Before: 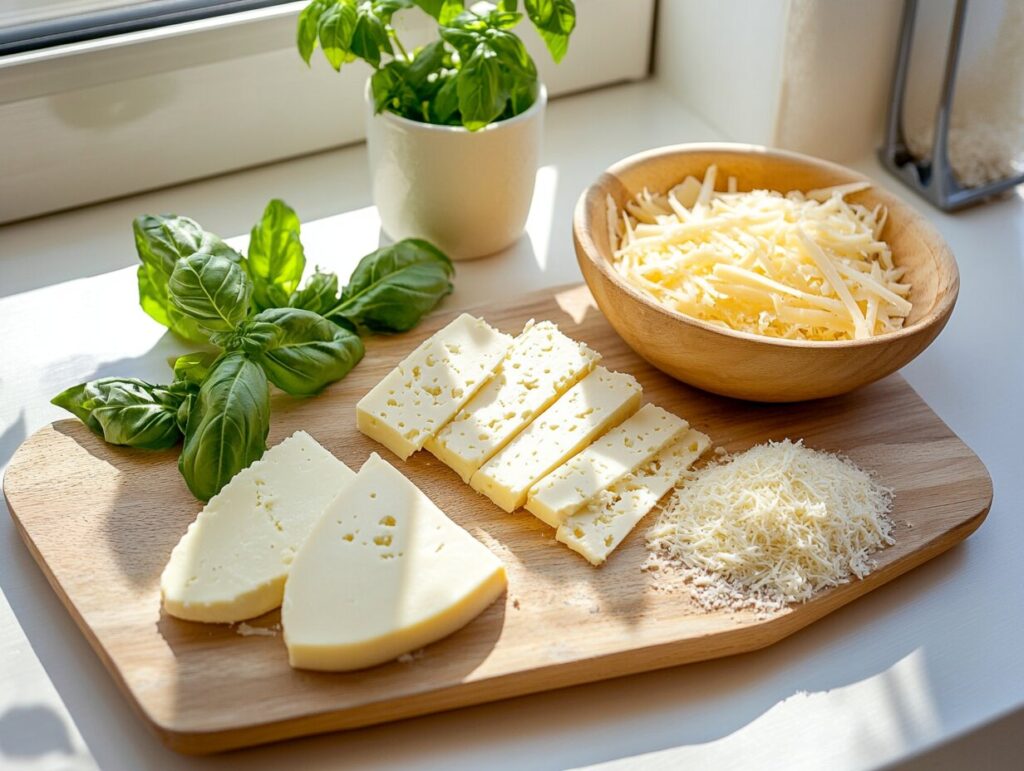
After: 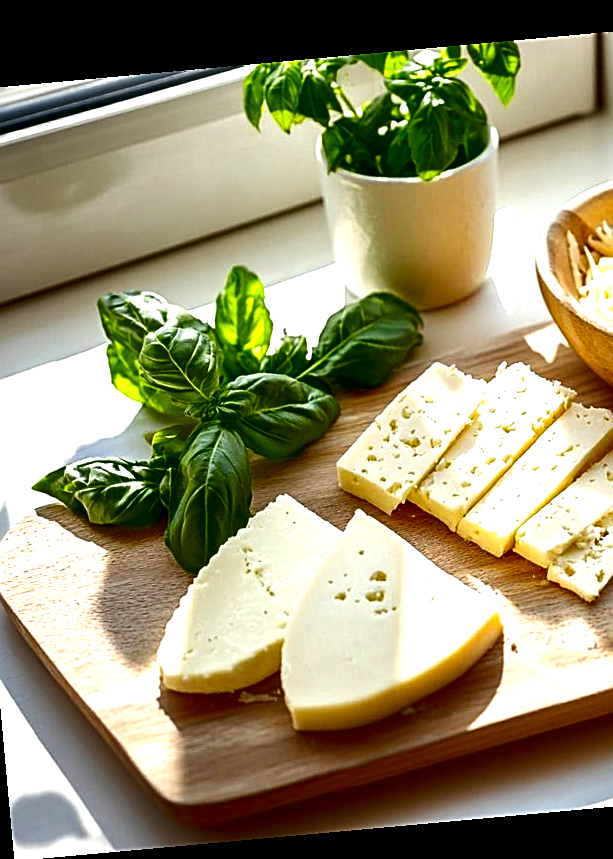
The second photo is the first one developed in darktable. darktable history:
sharpen: on, module defaults
exposure: black level correction 0, exposure 0.7 EV, compensate exposure bias true, compensate highlight preservation false
crop: left 5.114%, right 38.589%
contrast brightness saturation: contrast 0.09, brightness -0.59, saturation 0.17
rotate and perspective: rotation -5.2°, automatic cropping off
